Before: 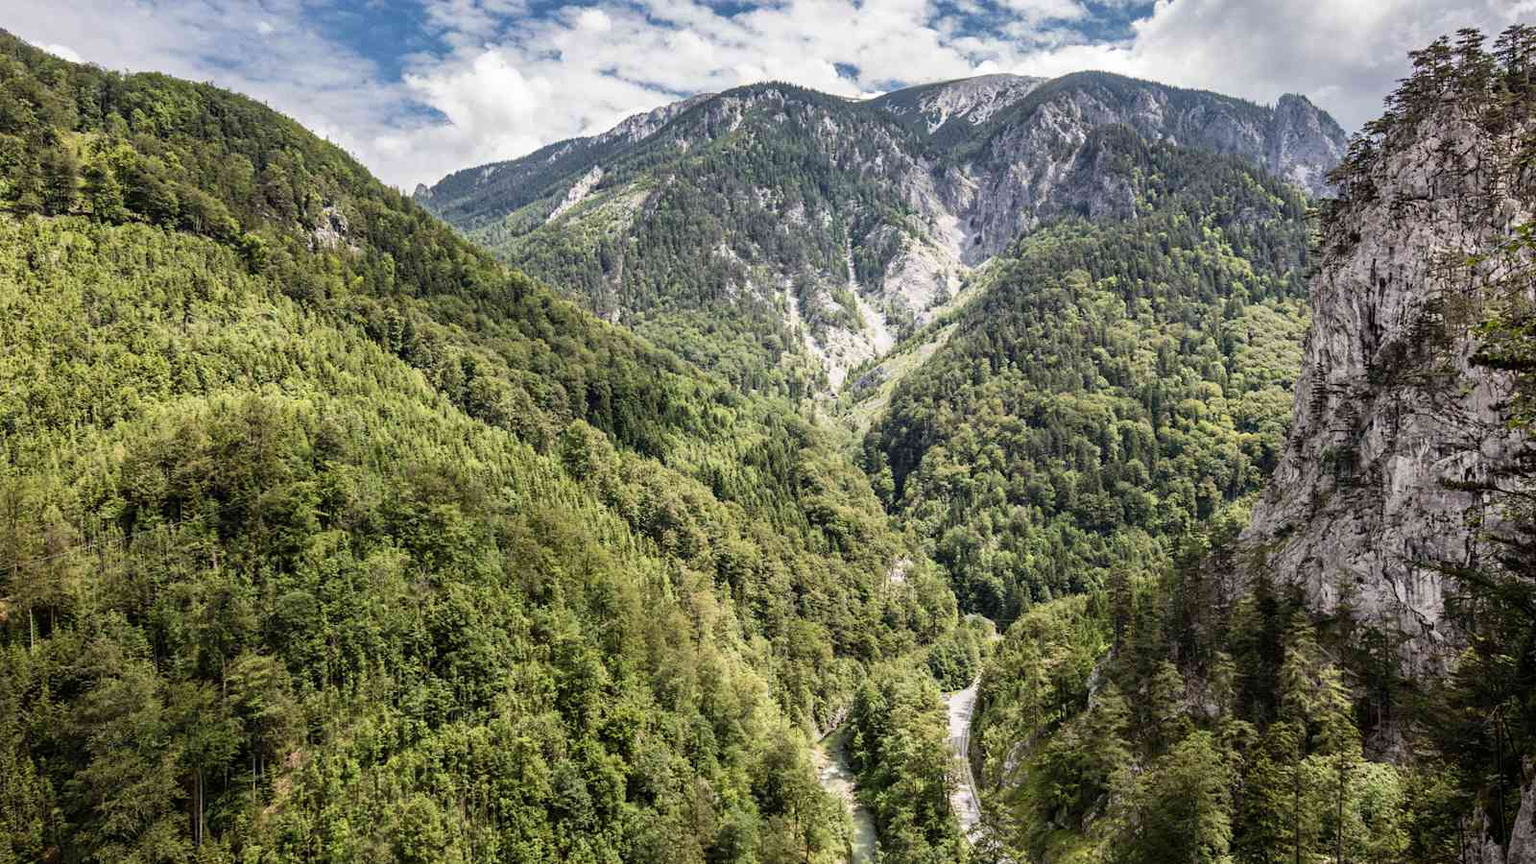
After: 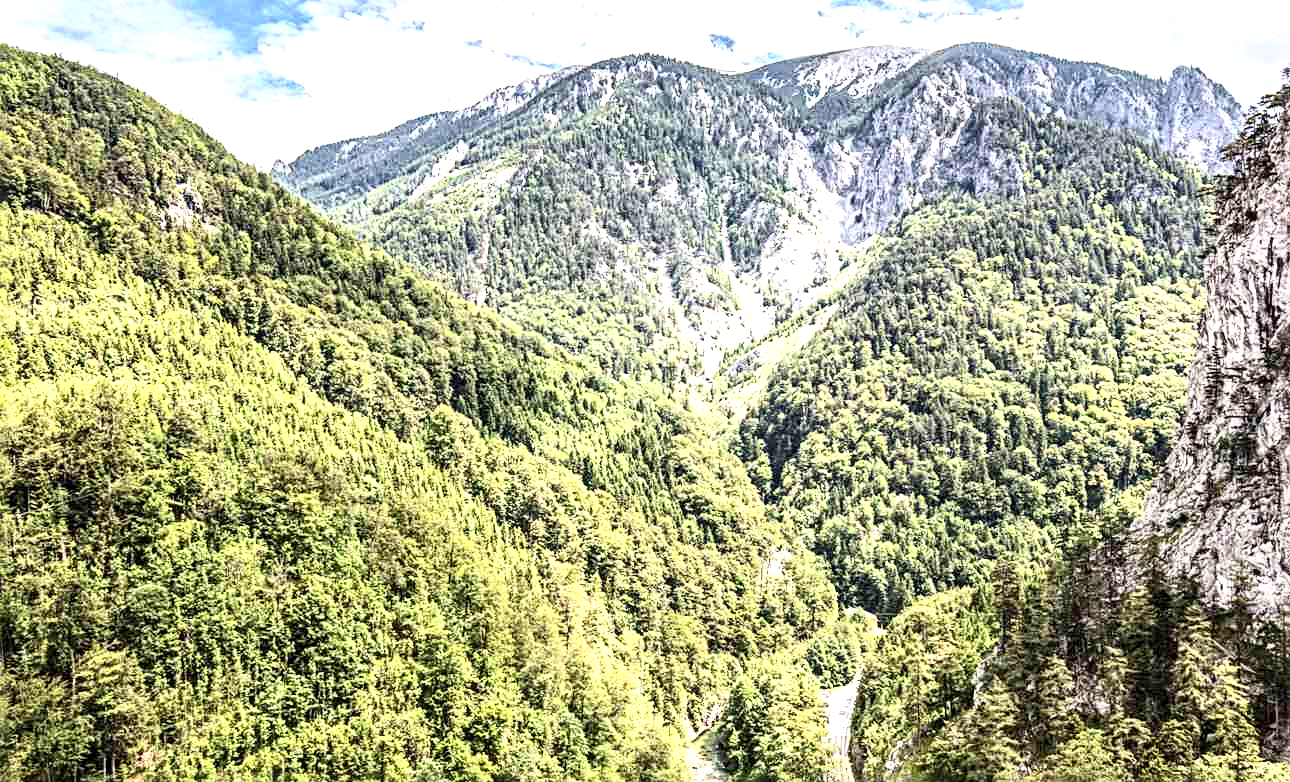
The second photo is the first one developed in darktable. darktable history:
local contrast: detail 130%
exposure: black level correction 0, exposure 1.2 EV, compensate highlight preservation false
contrast brightness saturation: contrast 0.238, brightness 0.093
crop: left 10.023%, top 3.658%, right 9.302%, bottom 9.447%
sharpen: radius 3.959
